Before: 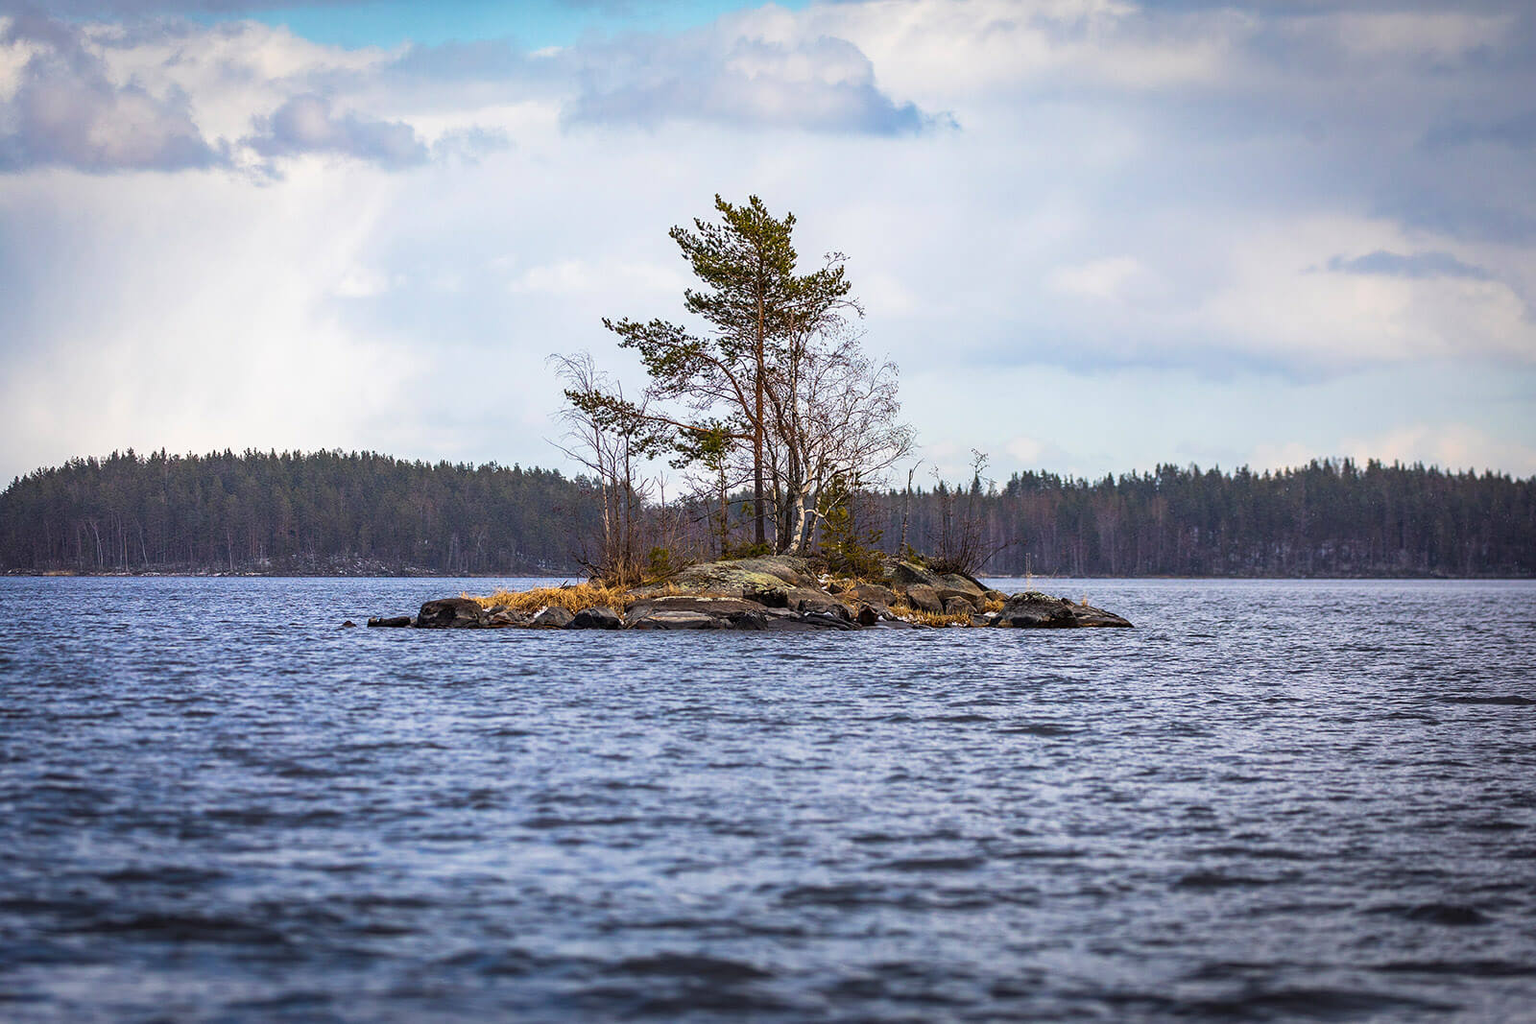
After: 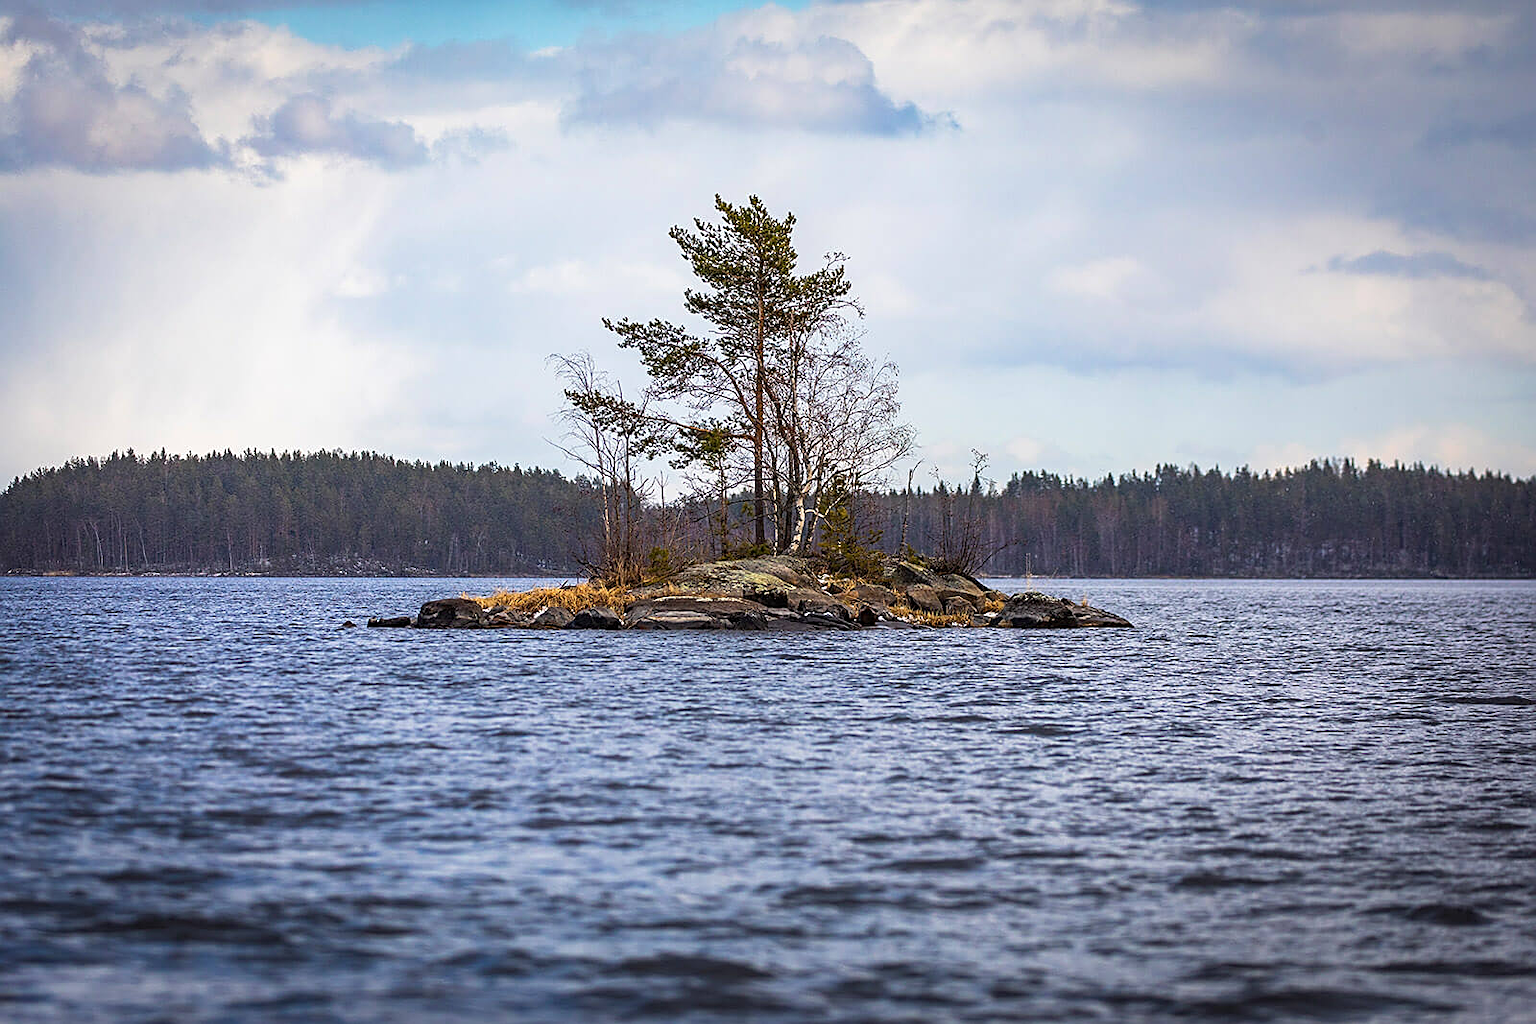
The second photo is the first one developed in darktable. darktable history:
sharpen: amount 0.497
